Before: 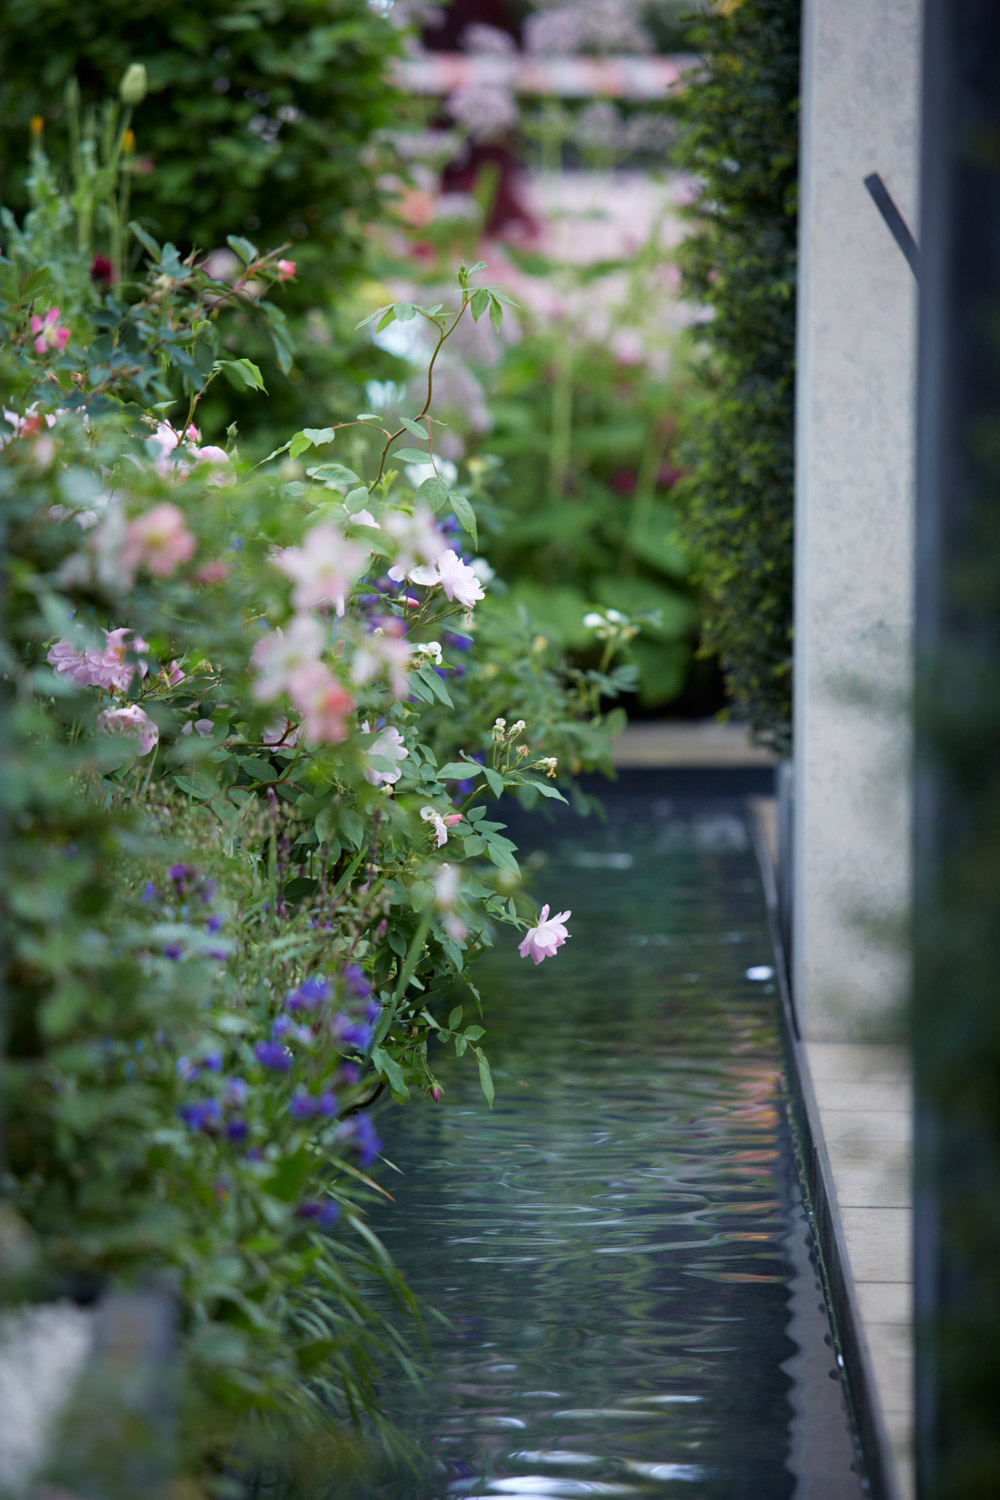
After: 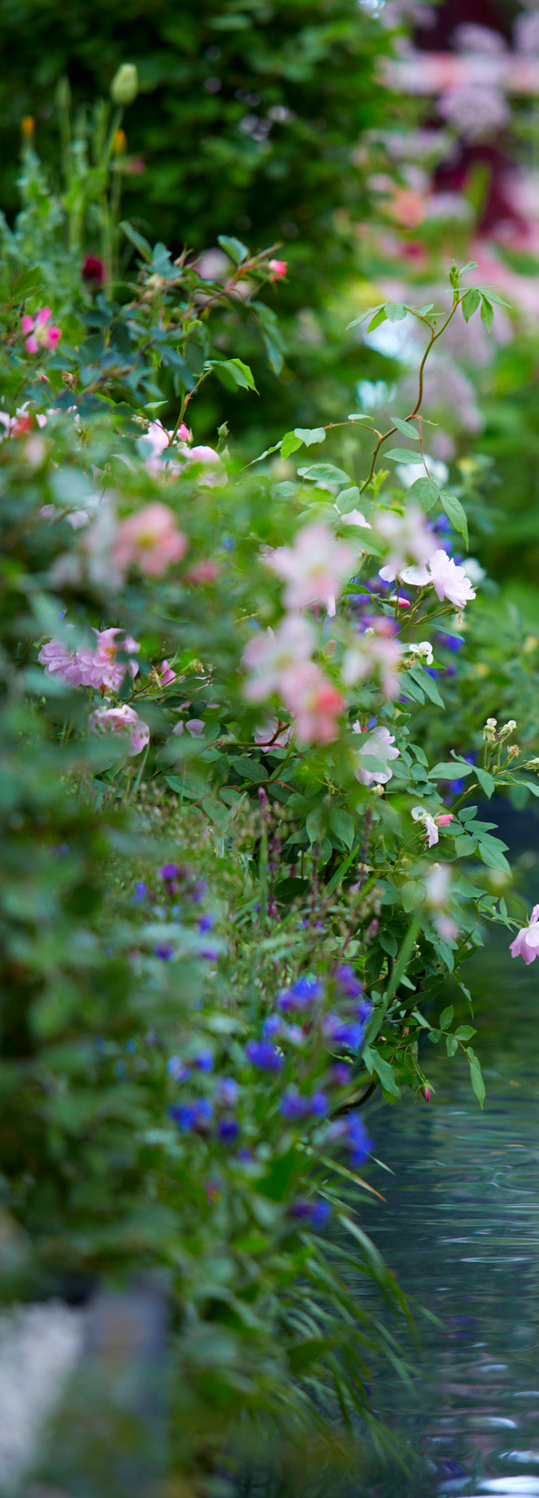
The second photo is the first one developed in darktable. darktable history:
crop: left 0.919%, right 45.153%, bottom 0.08%
tone equalizer: -8 EV 0.069 EV, edges refinement/feathering 500, mask exposure compensation -1.57 EV, preserve details no
color correction: highlights b* -0.032, saturation 1.37
